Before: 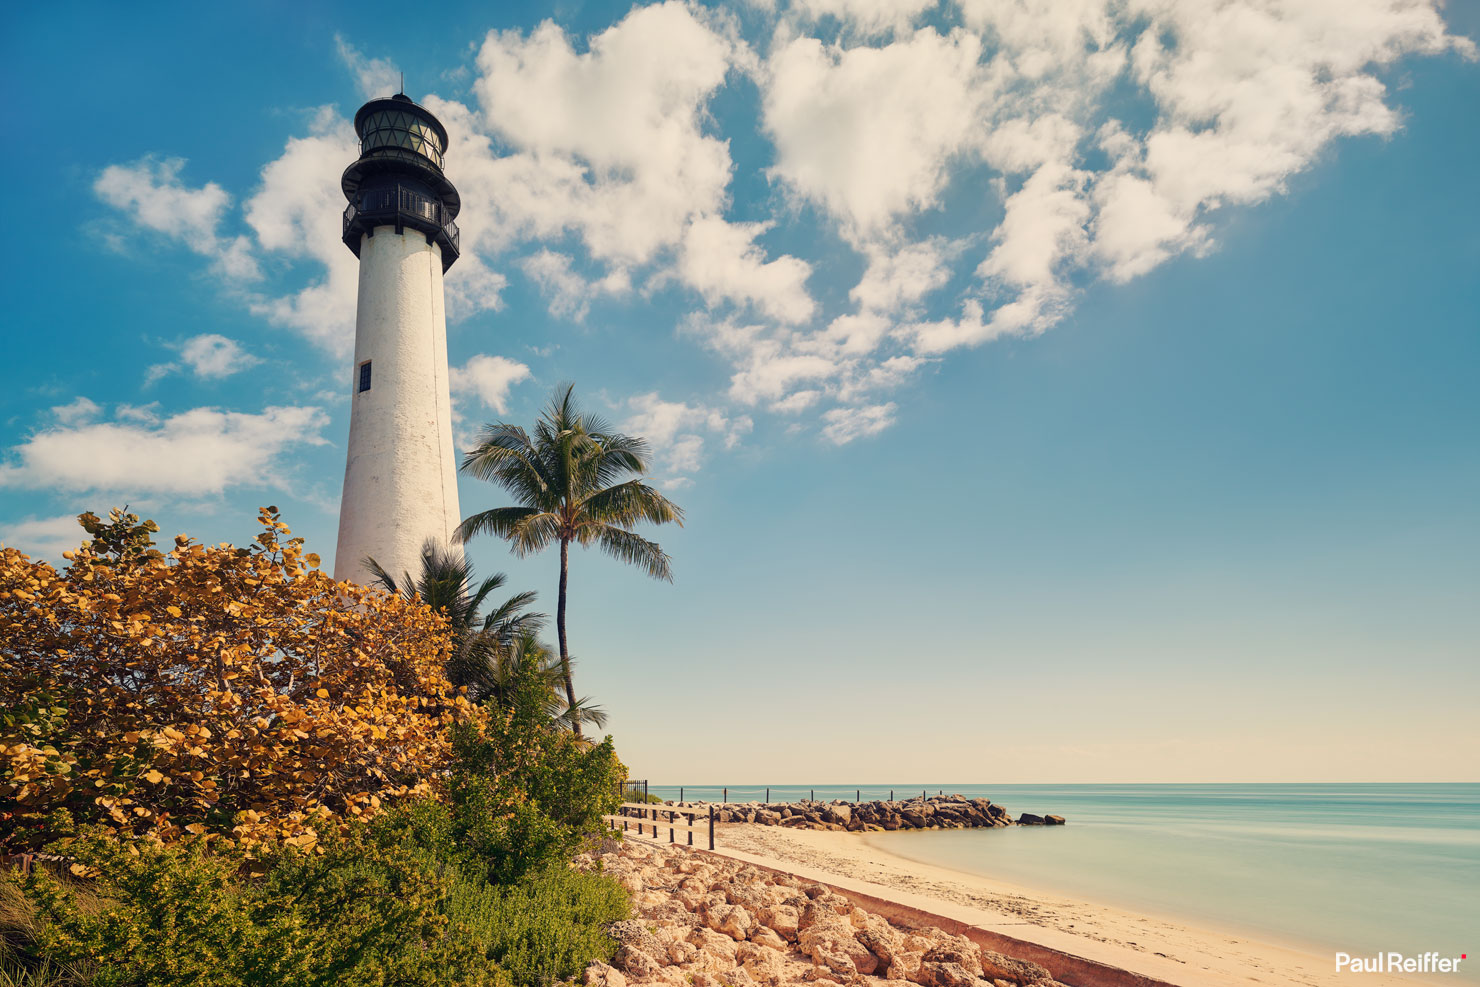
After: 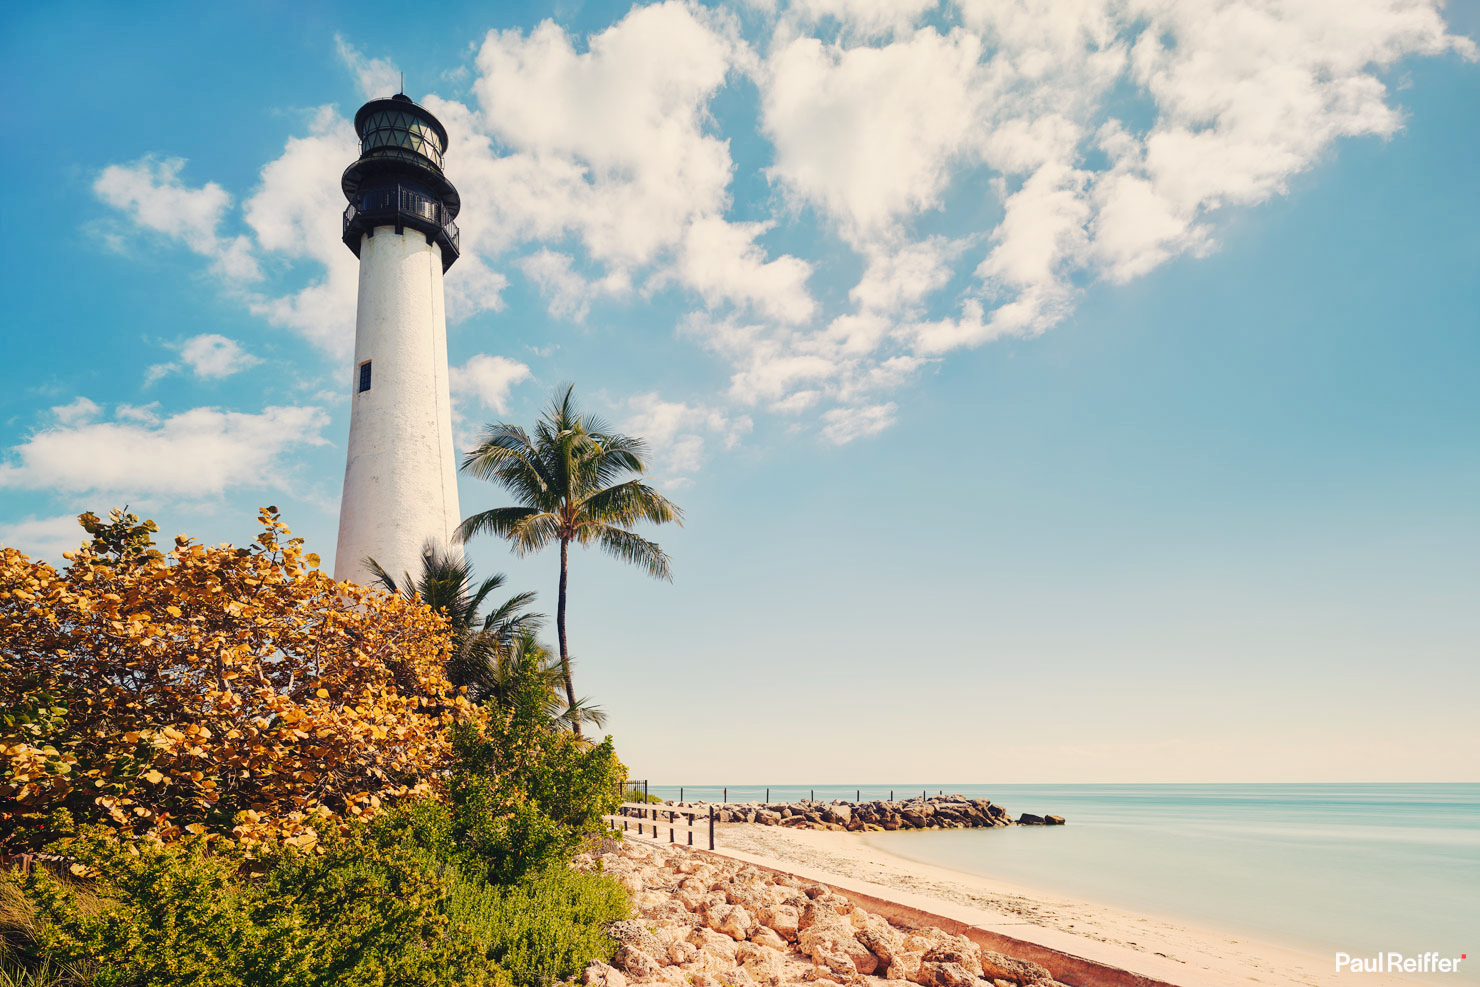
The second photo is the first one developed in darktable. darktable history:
tone curve: curves: ch0 [(0, 0) (0.003, 0.039) (0.011, 0.041) (0.025, 0.048) (0.044, 0.065) (0.069, 0.084) (0.1, 0.104) (0.136, 0.137) (0.177, 0.19) (0.224, 0.245) (0.277, 0.32) (0.335, 0.409) (0.399, 0.496) (0.468, 0.58) (0.543, 0.656) (0.623, 0.733) (0.709, 0.796) (0.801, 0.852) (0.898, 0.93) (1, 1)], preserve colors none
tone equalizer: on, module defaults
